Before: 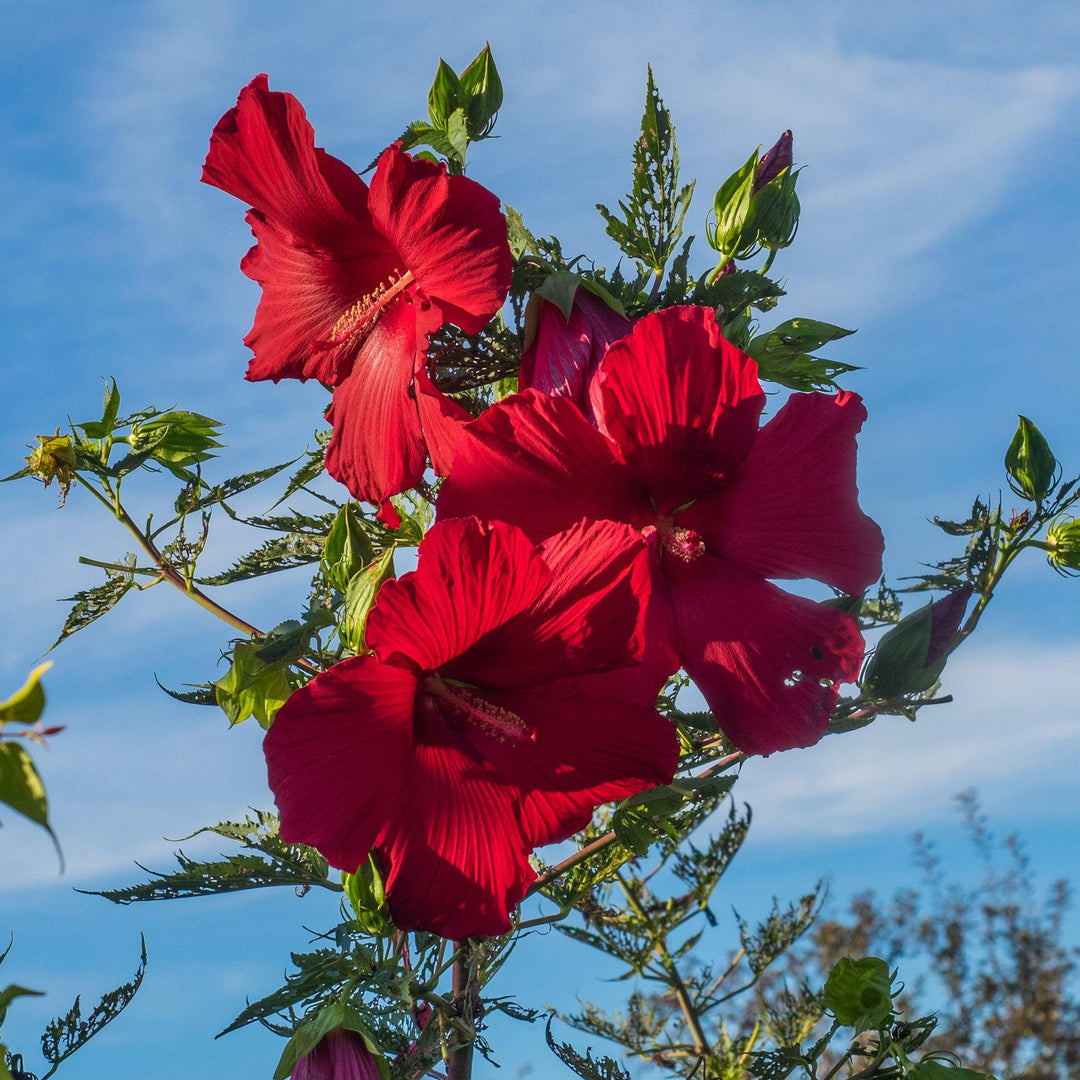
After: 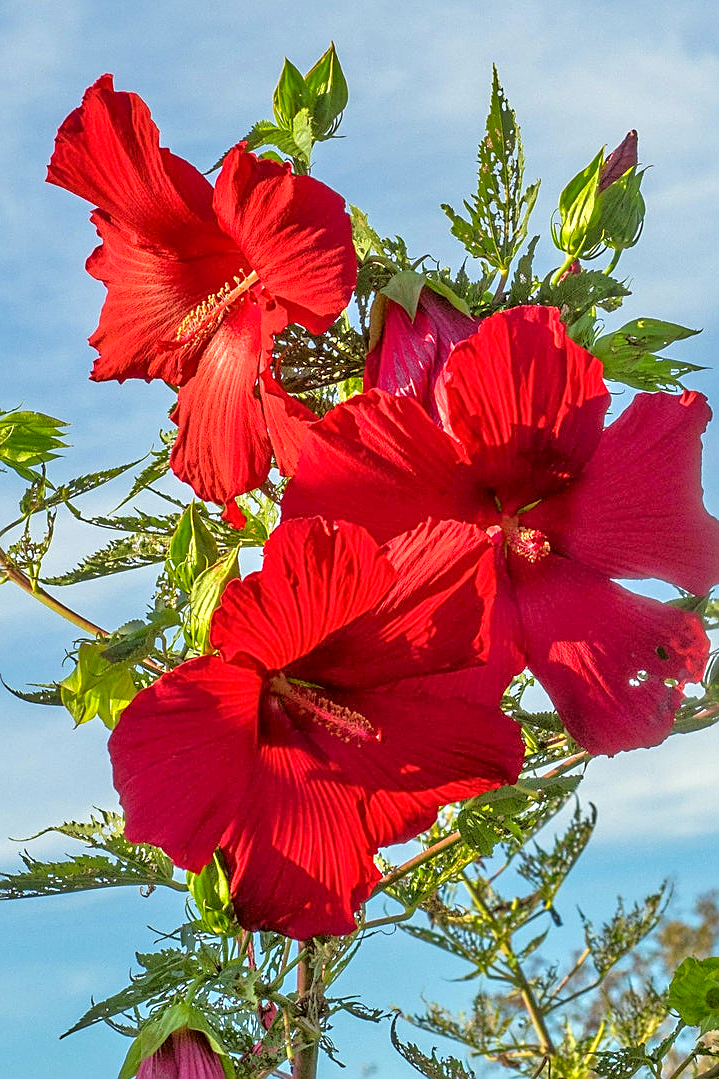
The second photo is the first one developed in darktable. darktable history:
tone equalizer: -7 EV 0.15 EV, -6 EV 0.6 EV, -5 EV 1.15 EV, -4 EV 1.33 EV, -3 EV 1.15 EV, -2 EV 0.6 EV, -1 EV 0.15 EV, mask exposure compensation -0.5 EV
color correction: highlights a* -1.43, highlights b* 10.12, shadows a* 0.395, shadows b* 19.35
crop and rotate: left 14.436%, right 18.898%
sharpen: on, module defaults
exposure: black level correction 0.001, exposure 0.5 EV, compensate exposure bias true, compensate highlight preservation false
